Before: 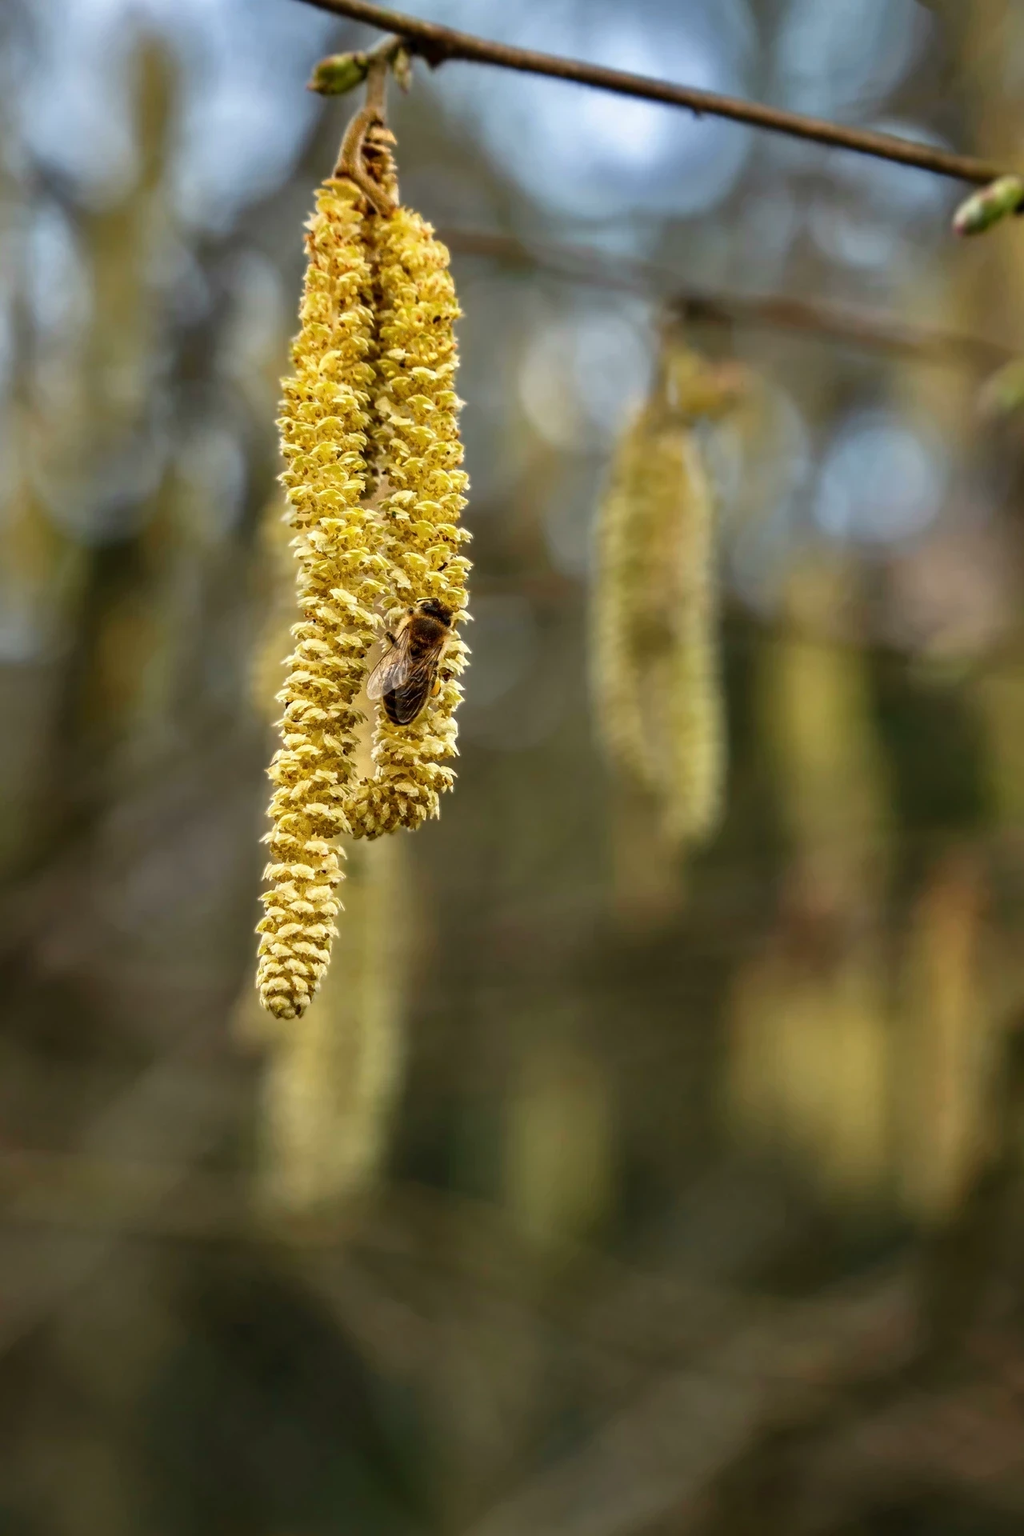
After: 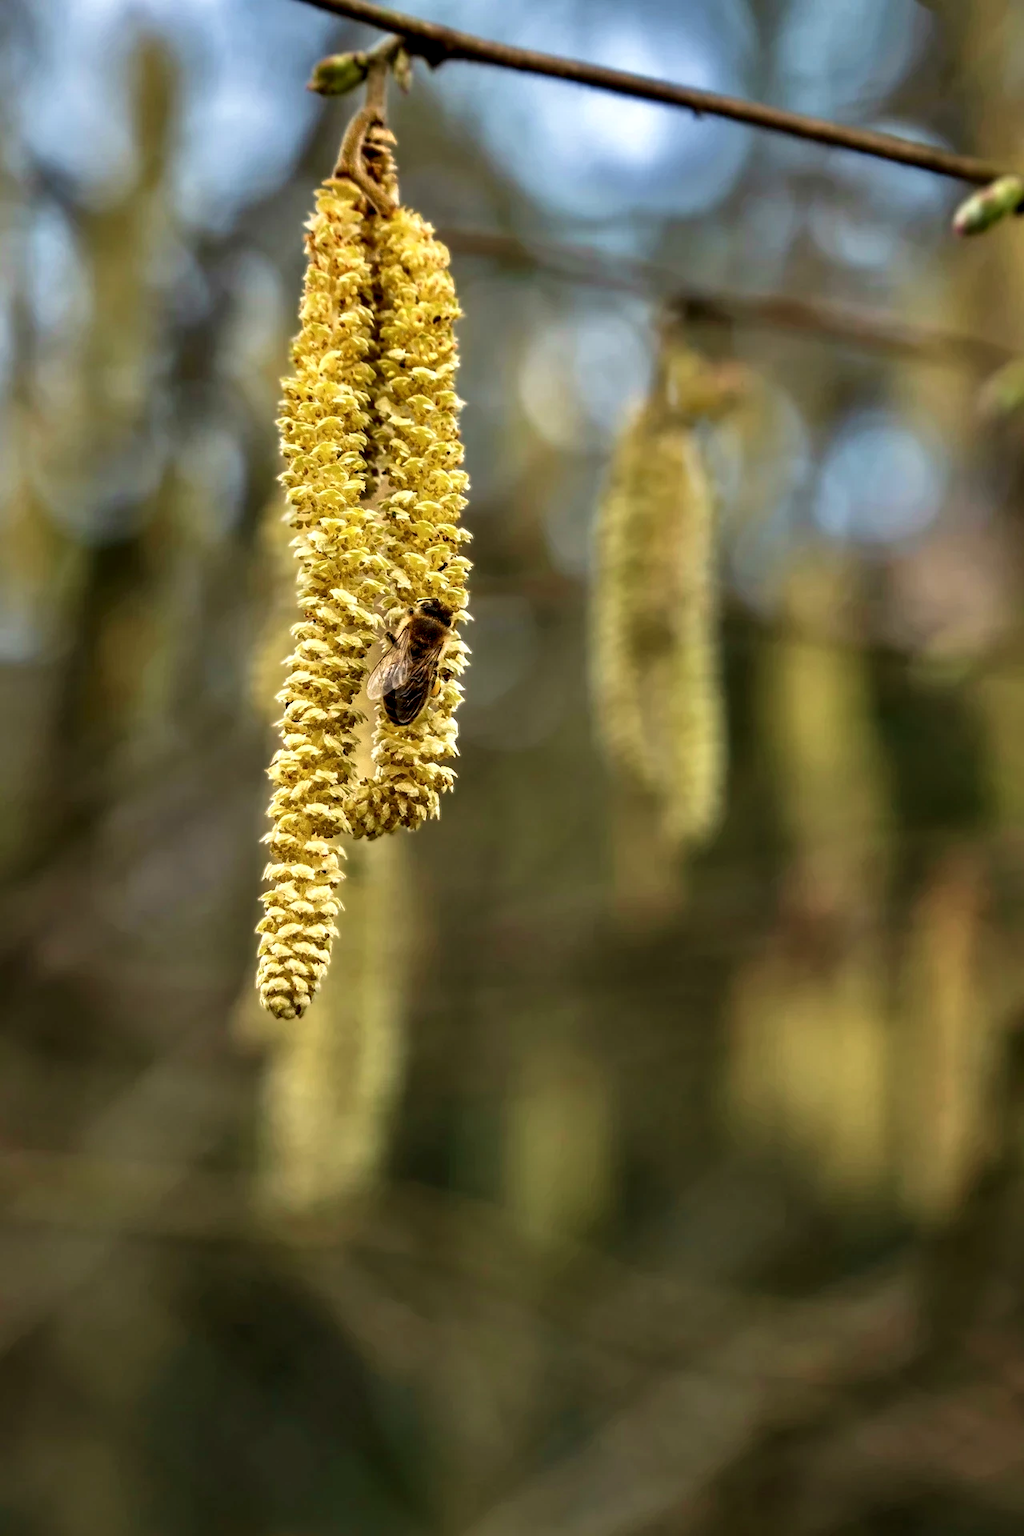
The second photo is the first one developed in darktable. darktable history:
velvia: on, module defaults
contrast equalizer: octaves 7, y [[0.535, 0.543, 0.548, 0.548, 0.542, 0.532], [0.5 ×6], [0.5 ×6], [0 ×6], [0 ×6]]
